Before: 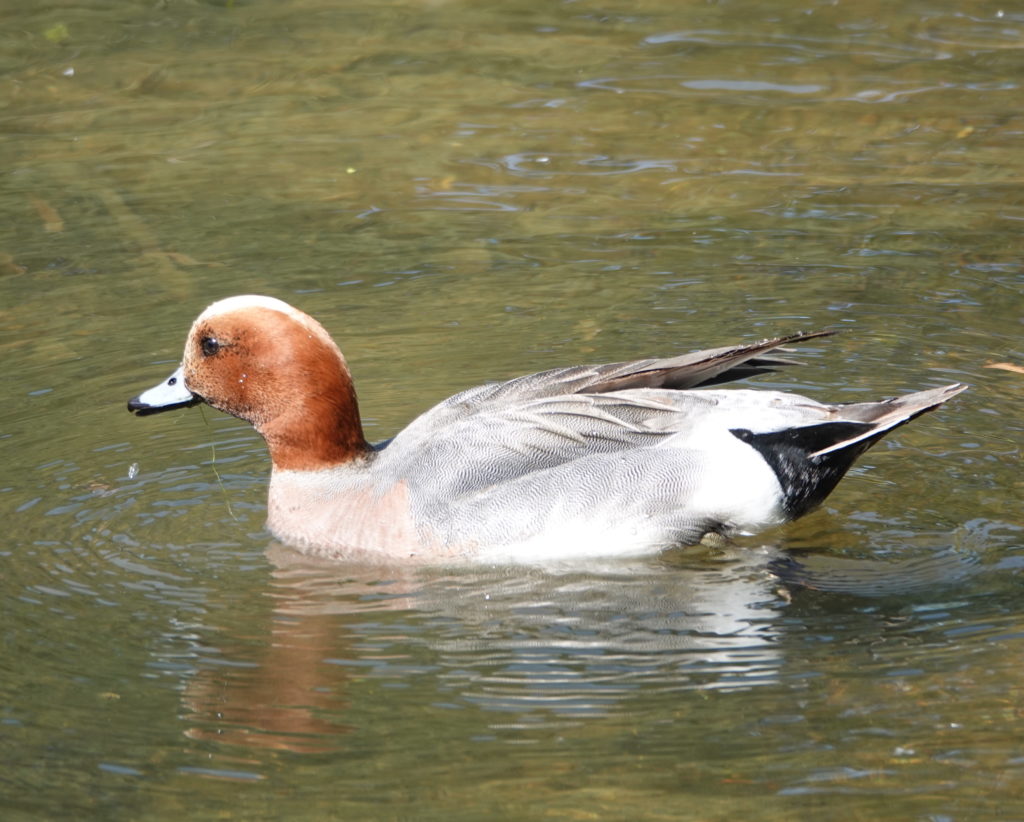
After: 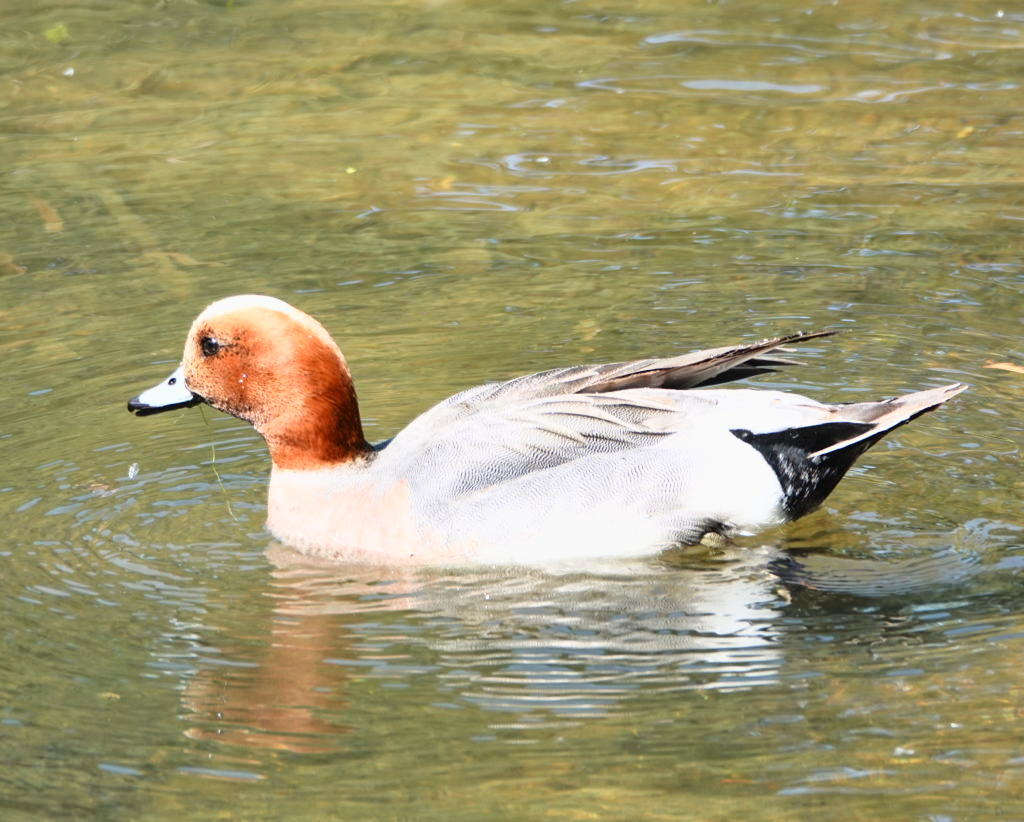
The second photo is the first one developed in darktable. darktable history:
base curve: curves: ch0 [(0, 0) (0.032, 0.037) (0.105, 0.228) (0.435, 0.76) (0.856, 0.983) (1, 1)]
tone equalizer: on, module defaults
shadows and highlights: shadows 43.71, white point adjustment -1.46, soften with gaussian
